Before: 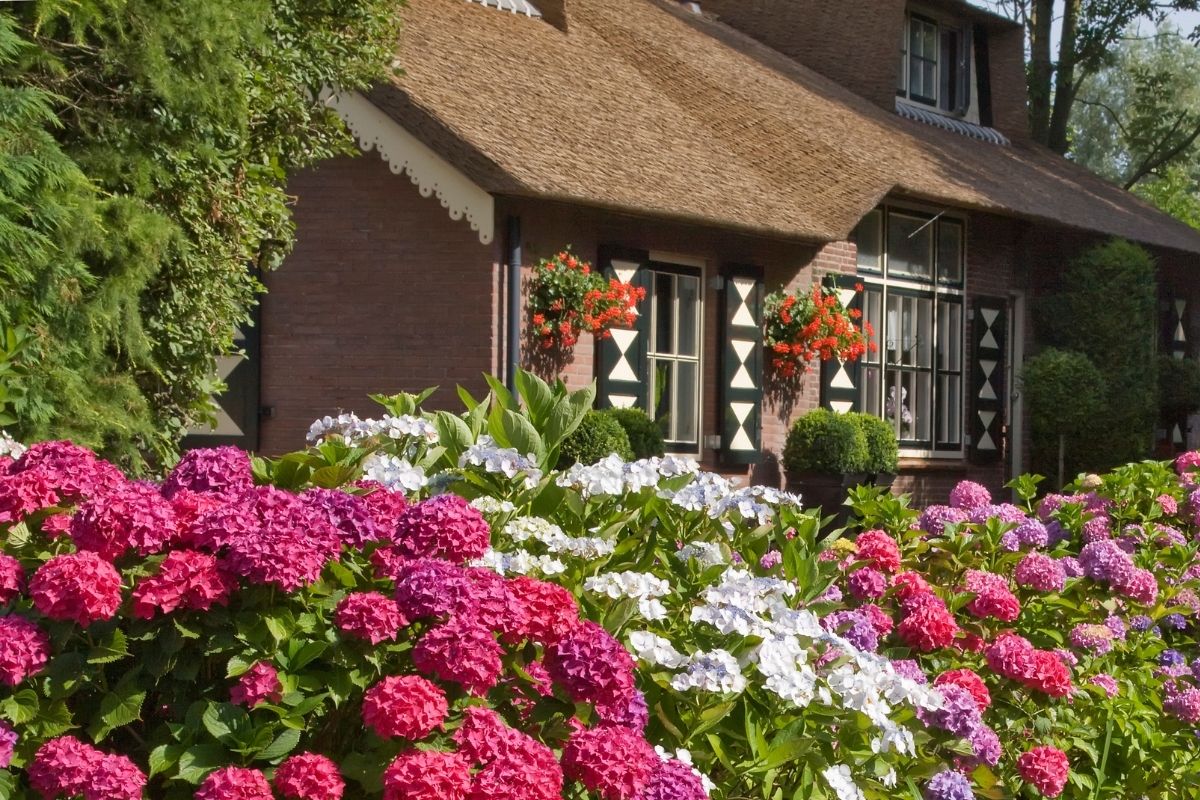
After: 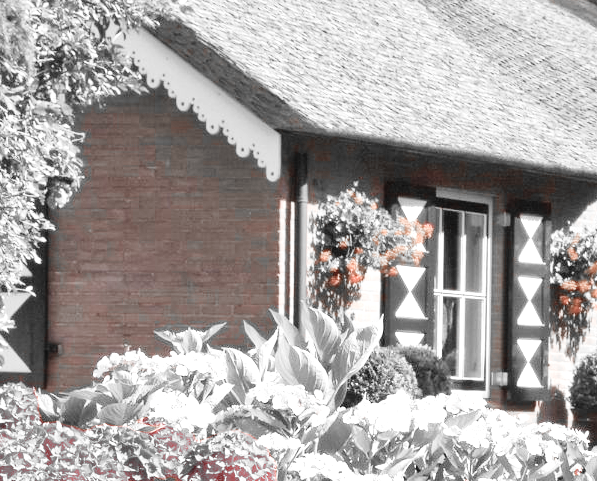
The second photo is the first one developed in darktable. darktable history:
crop: left 17.786%, top 7.91%, right 32.449%, bottom 31.875%
exposure: black level correction 0, exposure 1.453 EV, compensate exposure bias true, compensate highlight preservation false
tone curve: curves: ch0 [(0, 0) (0.136, 0.084) (0.346, 0.366) (0.489, 0.559) (0.66, 0.748) (0.849, 0.902) (1, 0.974)]; ch1 [(0, 0) (0.353, 0.344) (0.45, 0.46) (0.498, 0.498) (0.521, 0.512) (0.563, 0.559) (0.592, 0.605) (0.641, 0.673) (1, 1)]; ch2 [(0, 0) (0.333, 0.346) (0.375, 0.375) (0.424, 0.43) (0.476, 0.492) (0.502, 0.502) (0.524, 0.531) (0.579, 0.61) (0.612, 0.644) (0.641, 0.722) (1, 1)], preserve colors none
color zones: curves: ch1 [(0, 0.006) (0.094, 0.285) (0.171, 0.001) (0.429, 0.001) (0.571, 0.003) (0.714, 0.004) (0.857, 0.004) (1, 0.006)]
